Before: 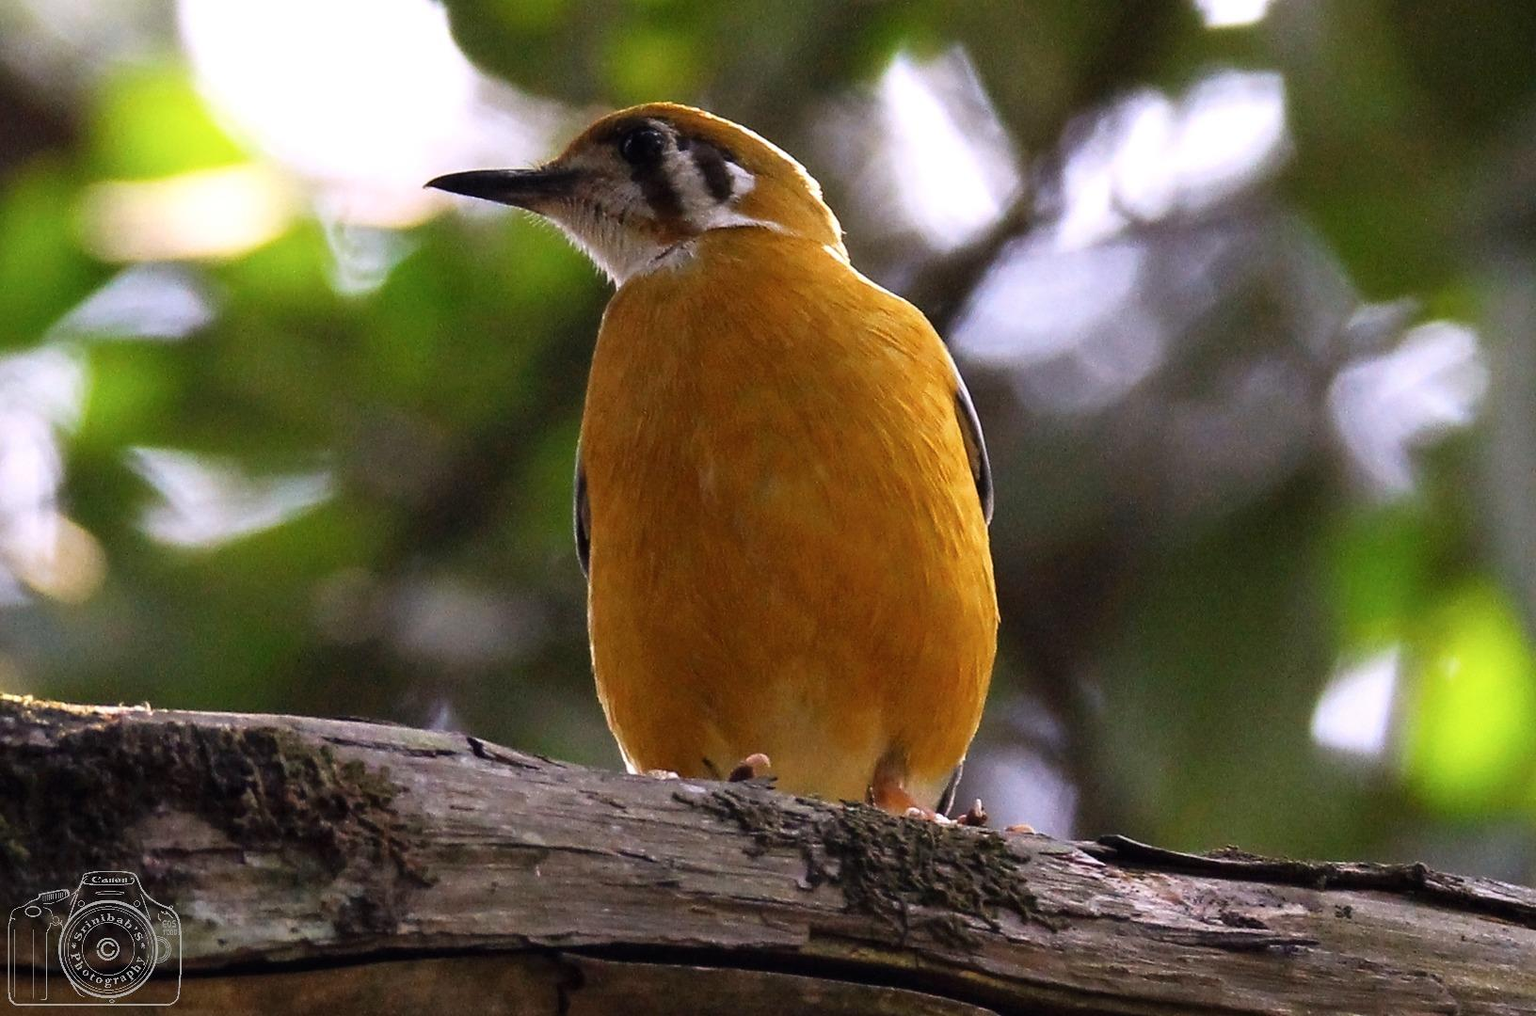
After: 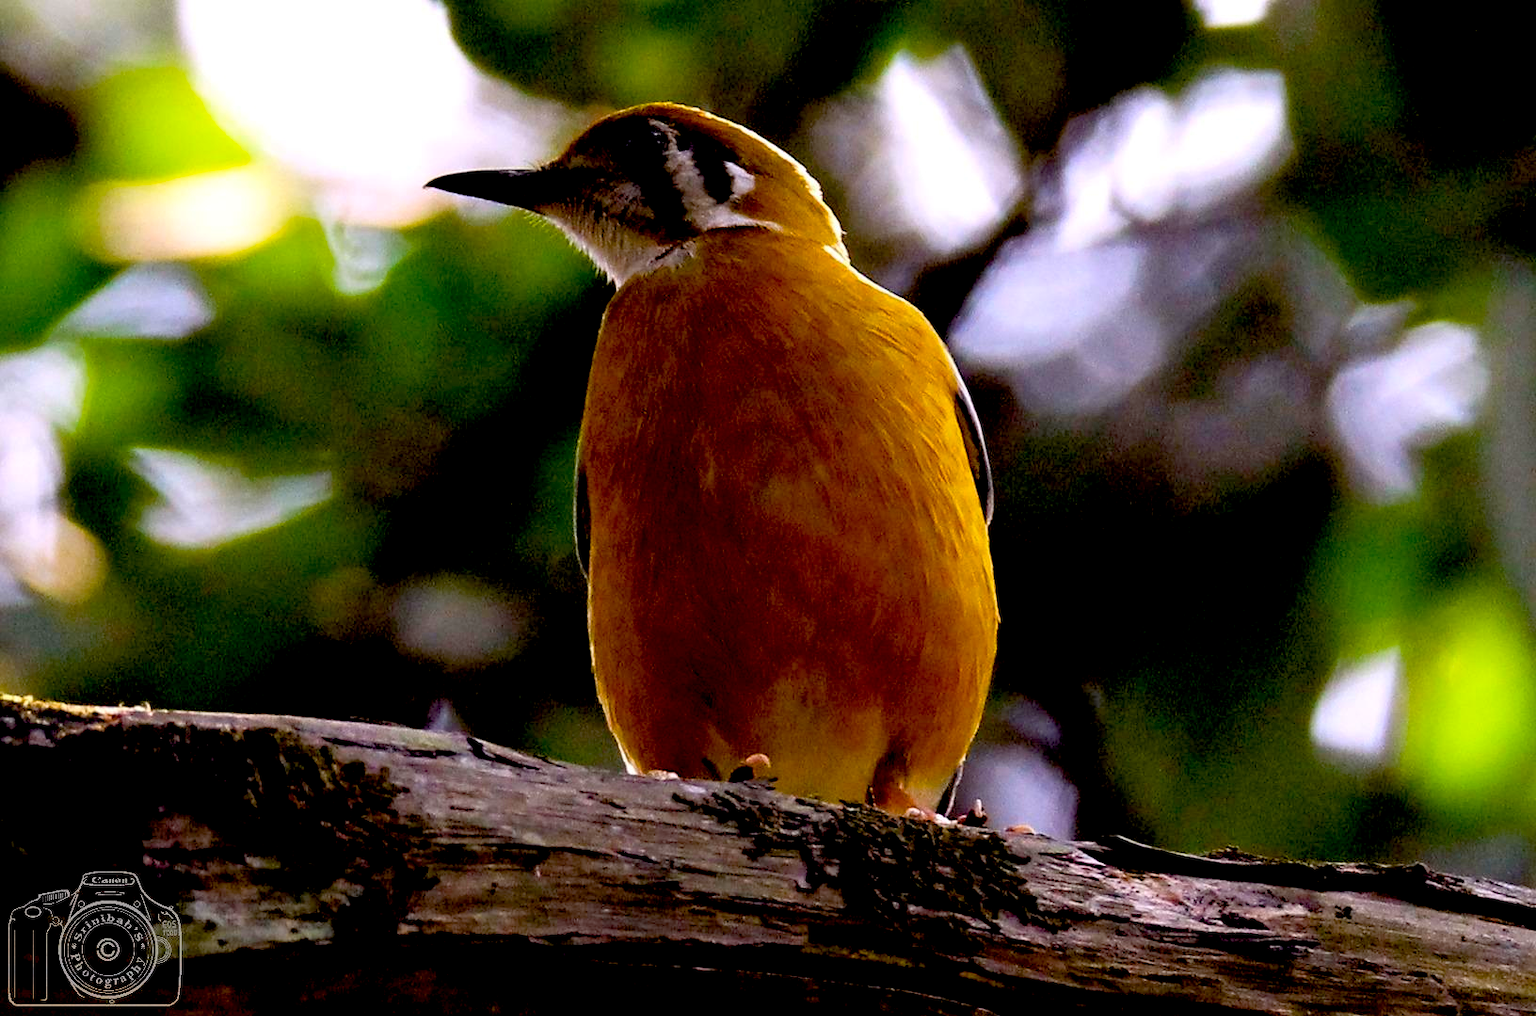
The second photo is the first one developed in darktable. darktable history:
color balance rgb: perceptual saturation grading › global saturation 34.05%, global vibrance 5.56%
exposure: black level correction 0.047, exposure 0.013 EV, compensate highlight preservation false
